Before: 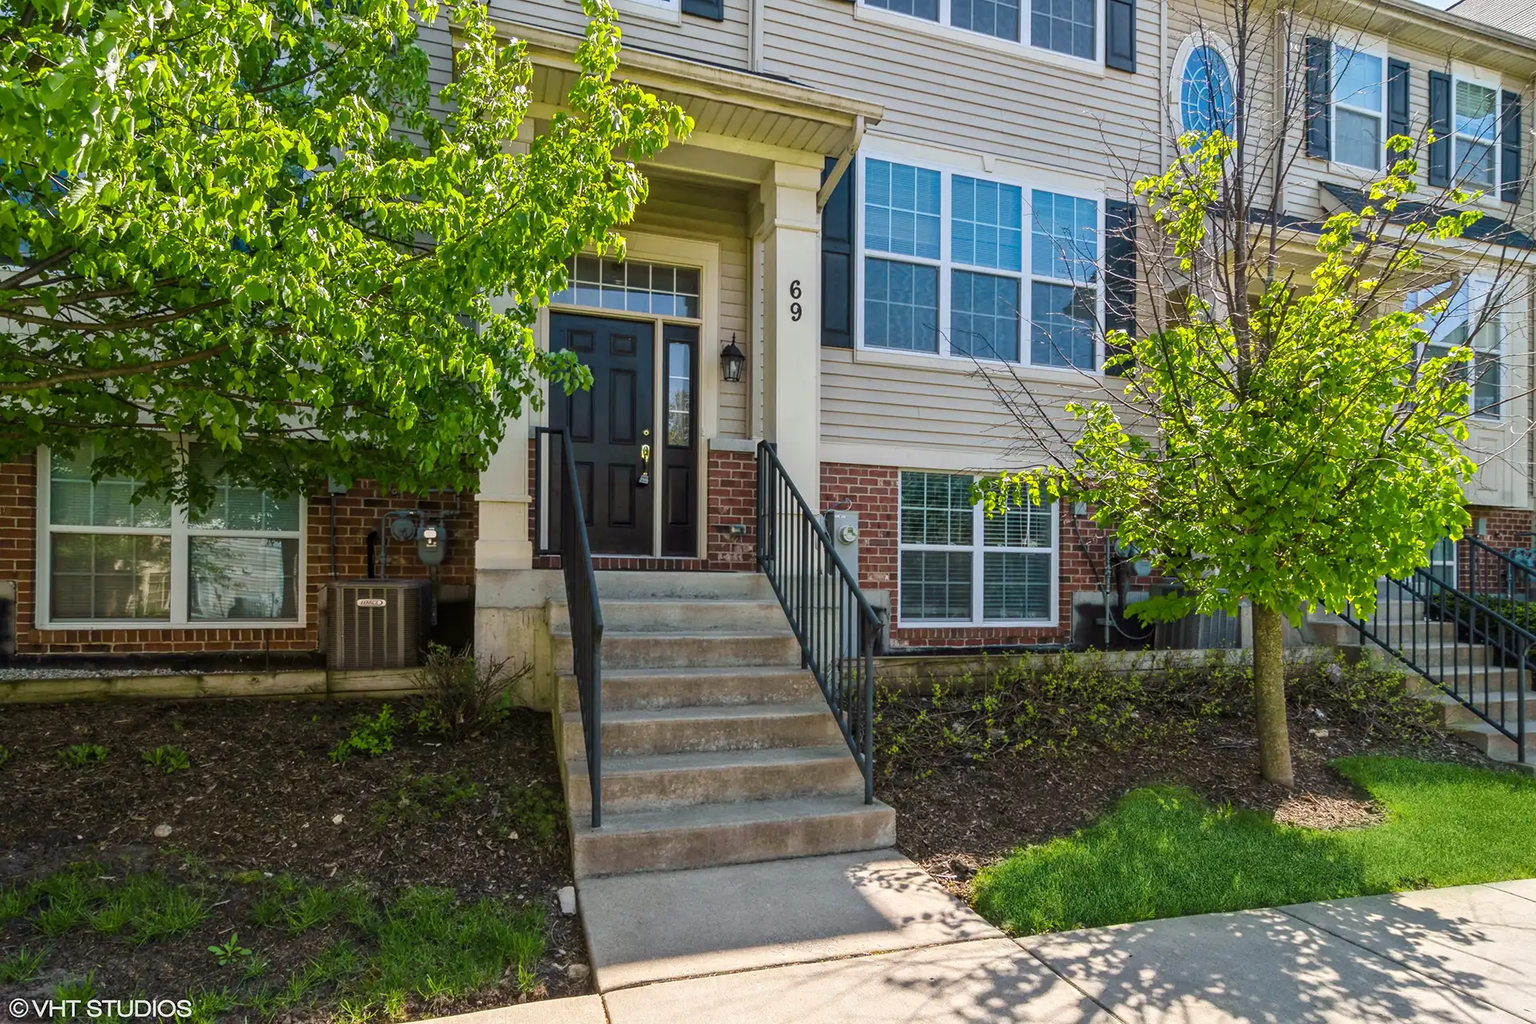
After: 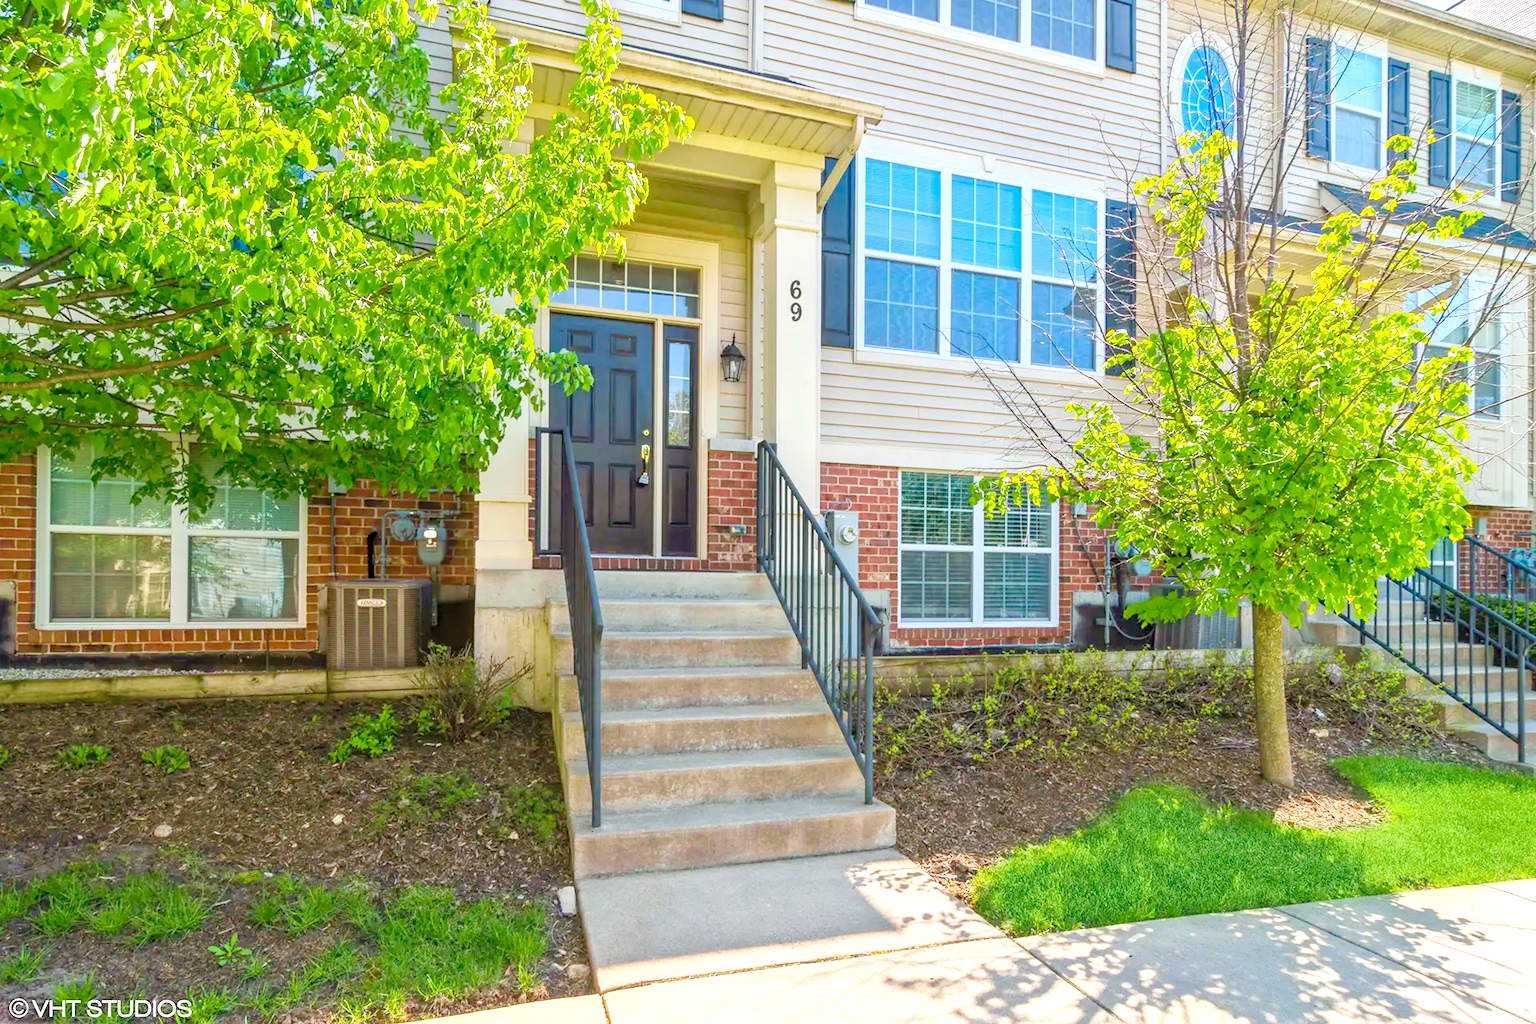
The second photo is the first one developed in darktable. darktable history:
grain: coarseness 0.81 ISO, strength 1.34%, mid-tones bias 0%
levels: levels [0.008, 0.318, 0.836]
